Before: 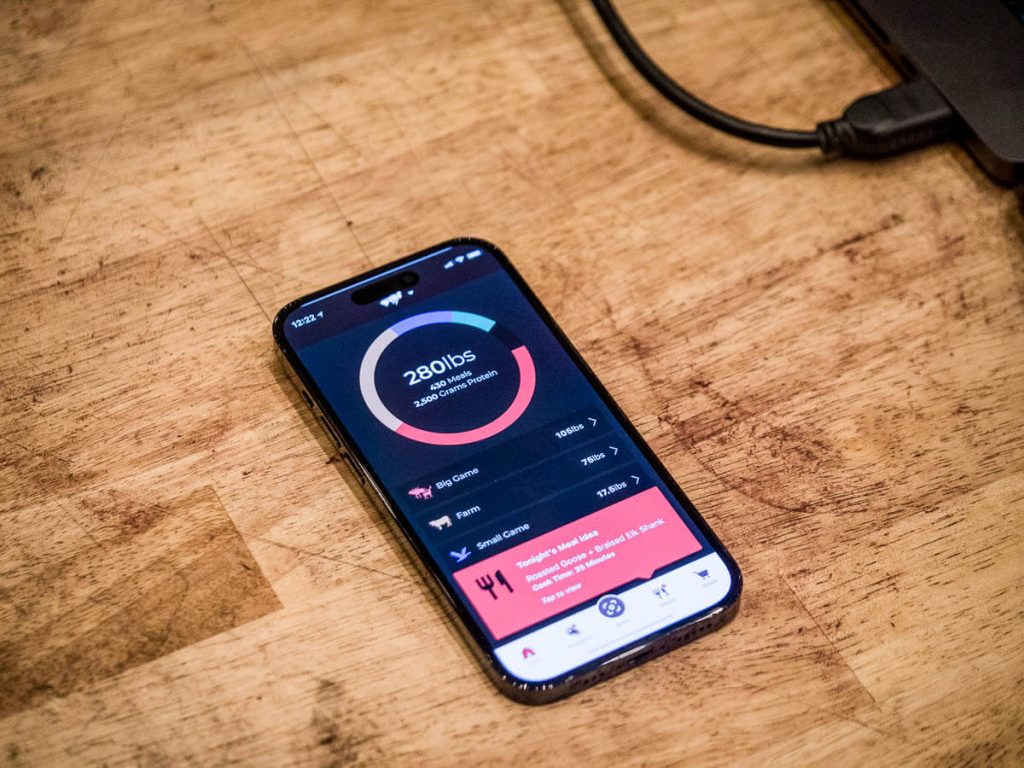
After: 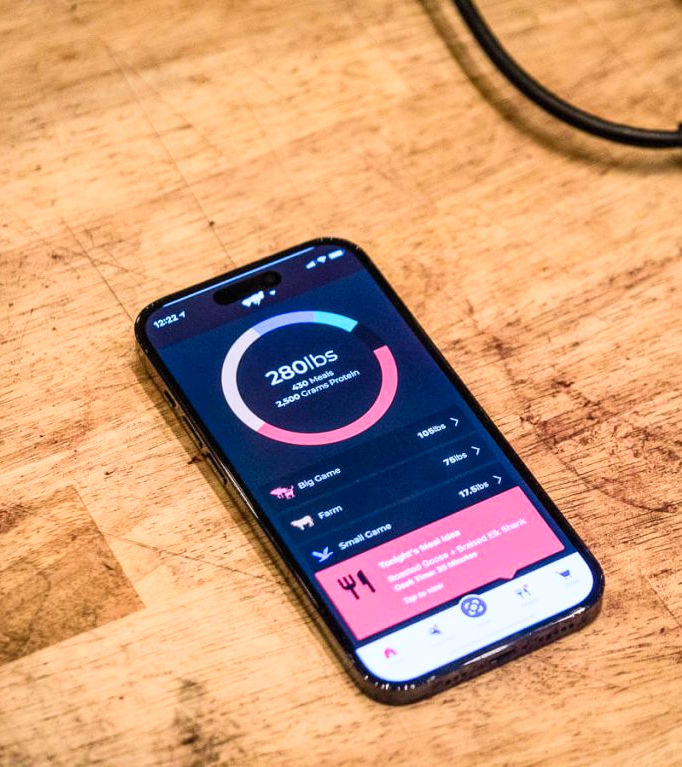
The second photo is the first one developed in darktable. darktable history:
crop and rotate: left 13.537%, right 19.796%
contrast brightness saturation: contrast 0.2, brightness 0.16, saturation 0.22
